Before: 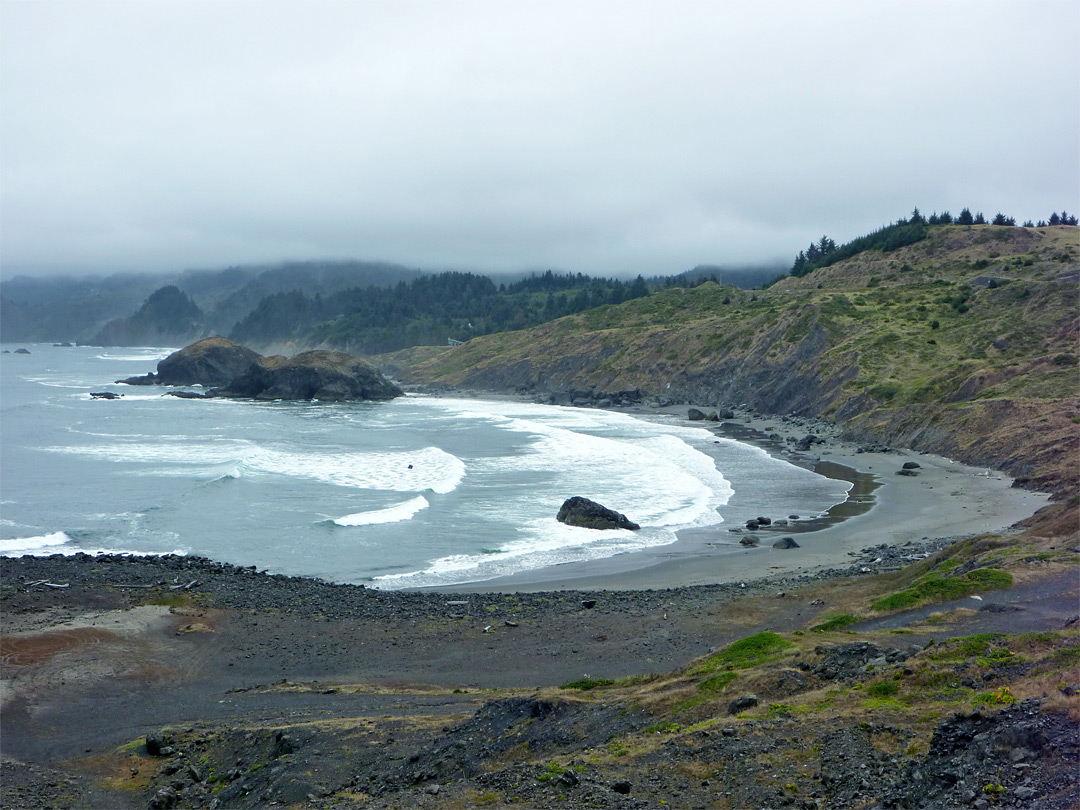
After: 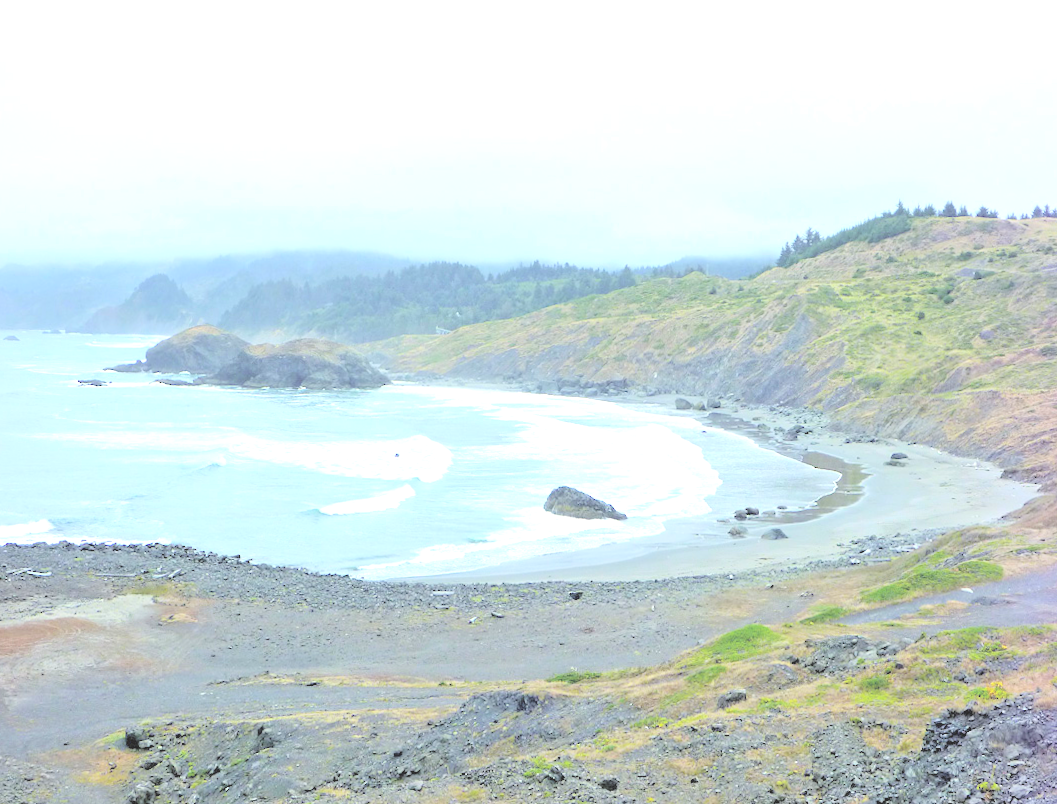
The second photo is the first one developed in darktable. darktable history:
contrast brightness saturation: brightness 1
exposure: black level correction 0, exposure 1 EV, compensate exposure bias true, compensate highlight preservation false
rotate and perspective: rotation 0.226°, lens shift (vertical) -0.042, crop left 0.023, crop right 0.982, crop top 0.006, crop bottom 0.994
